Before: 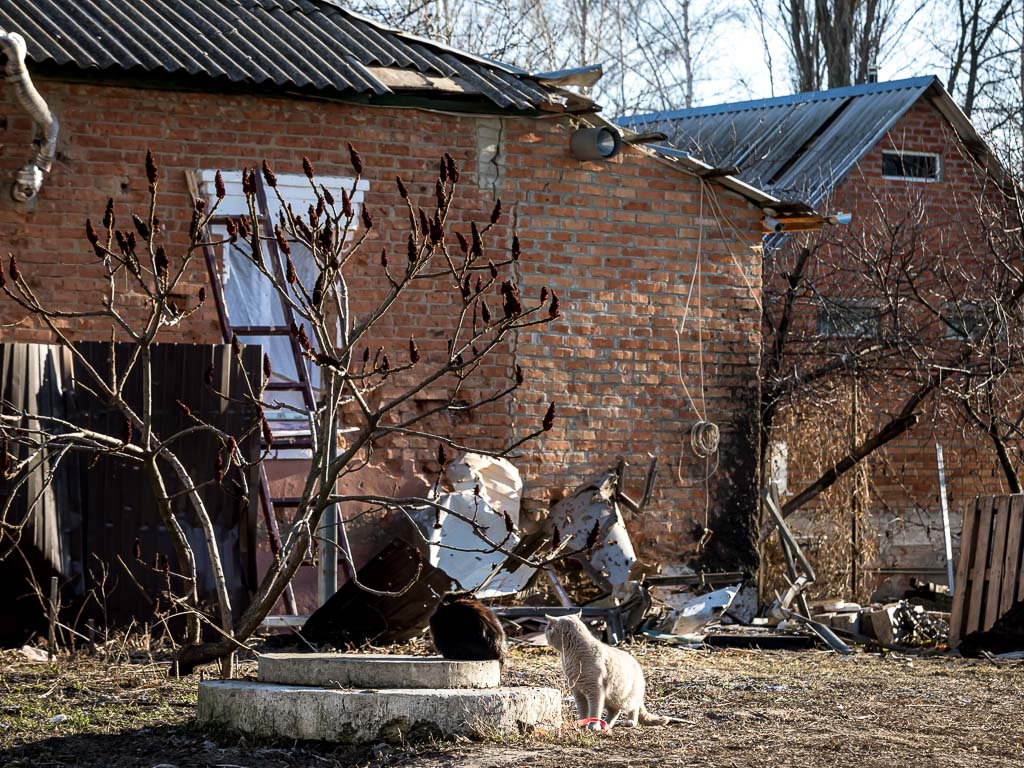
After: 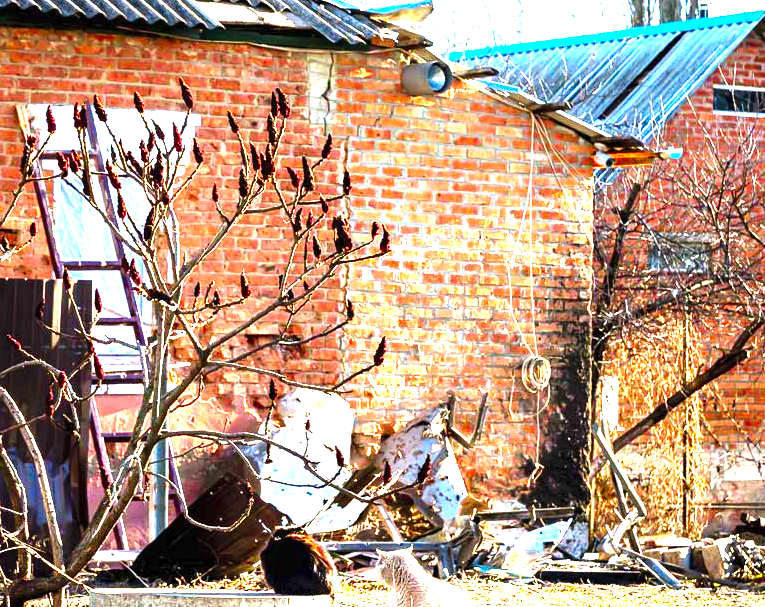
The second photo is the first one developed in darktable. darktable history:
levels: levels [0, 0.281, 0.562]
crop: left 16.596%, top 8.493%, right 8.616%, bottom 12.462%
contrast brightness saturation: contrast 0.199, brightness 0.202, saturation 0.787
